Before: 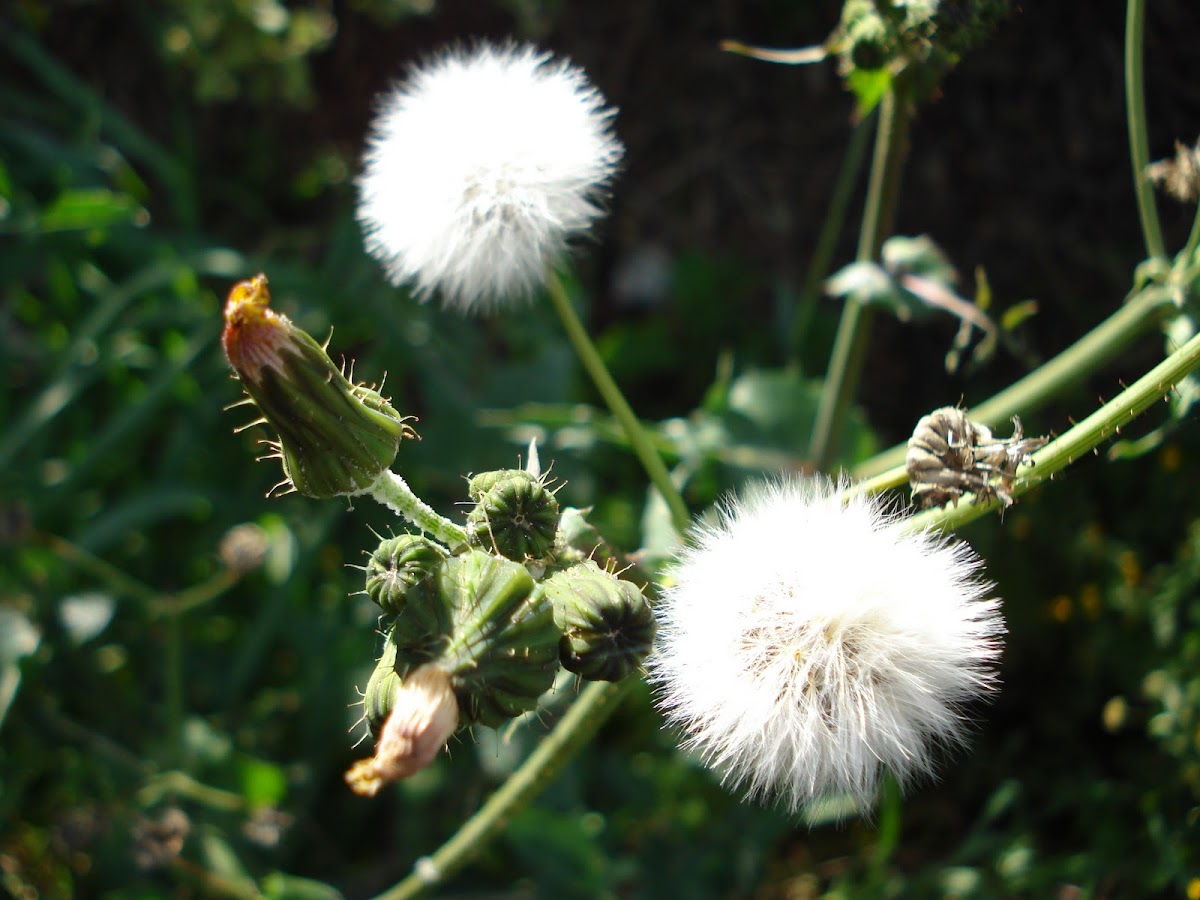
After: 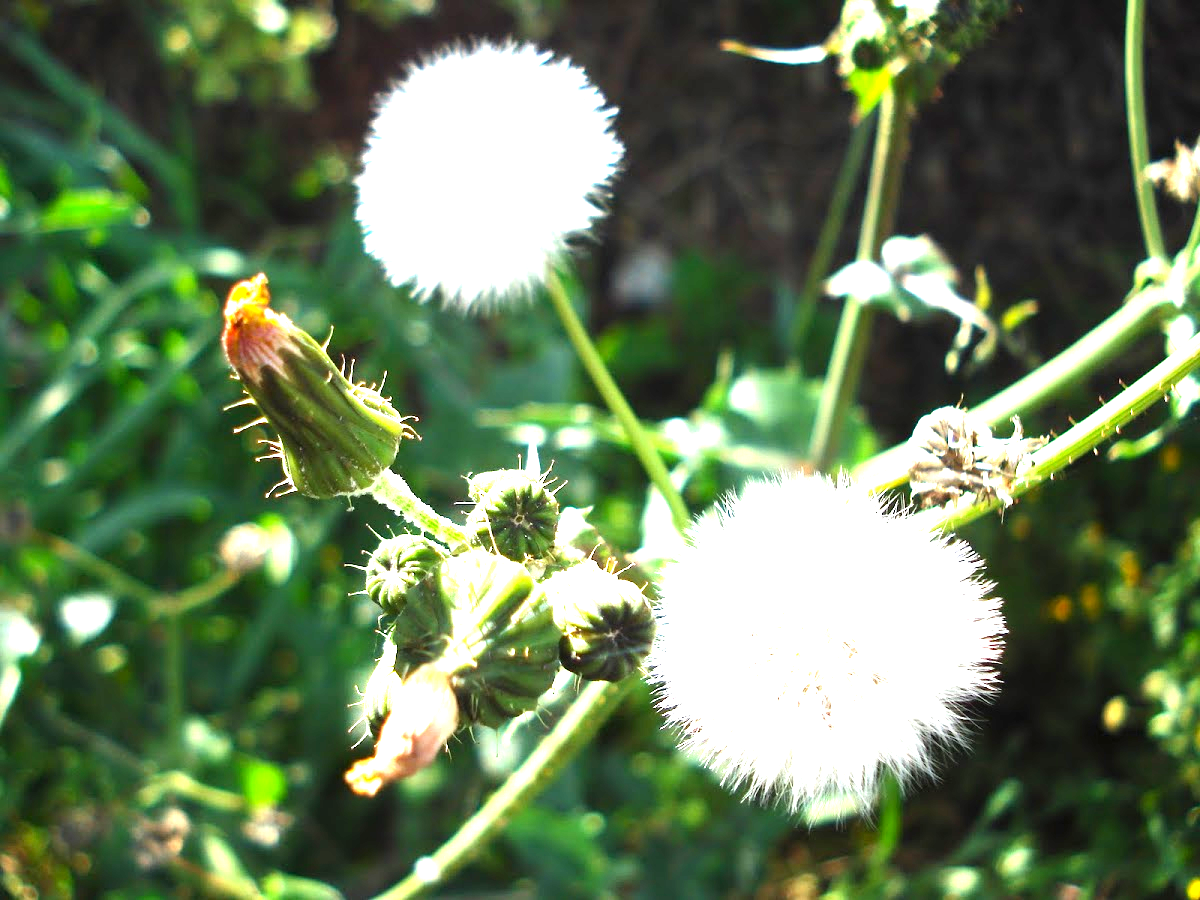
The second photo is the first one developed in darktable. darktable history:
levels: levels [0, 0.352, 0.703]
exposure: black level correction 0, exposure 0.9 EV, compensate exposure bias true, compensate highlight preservation false
